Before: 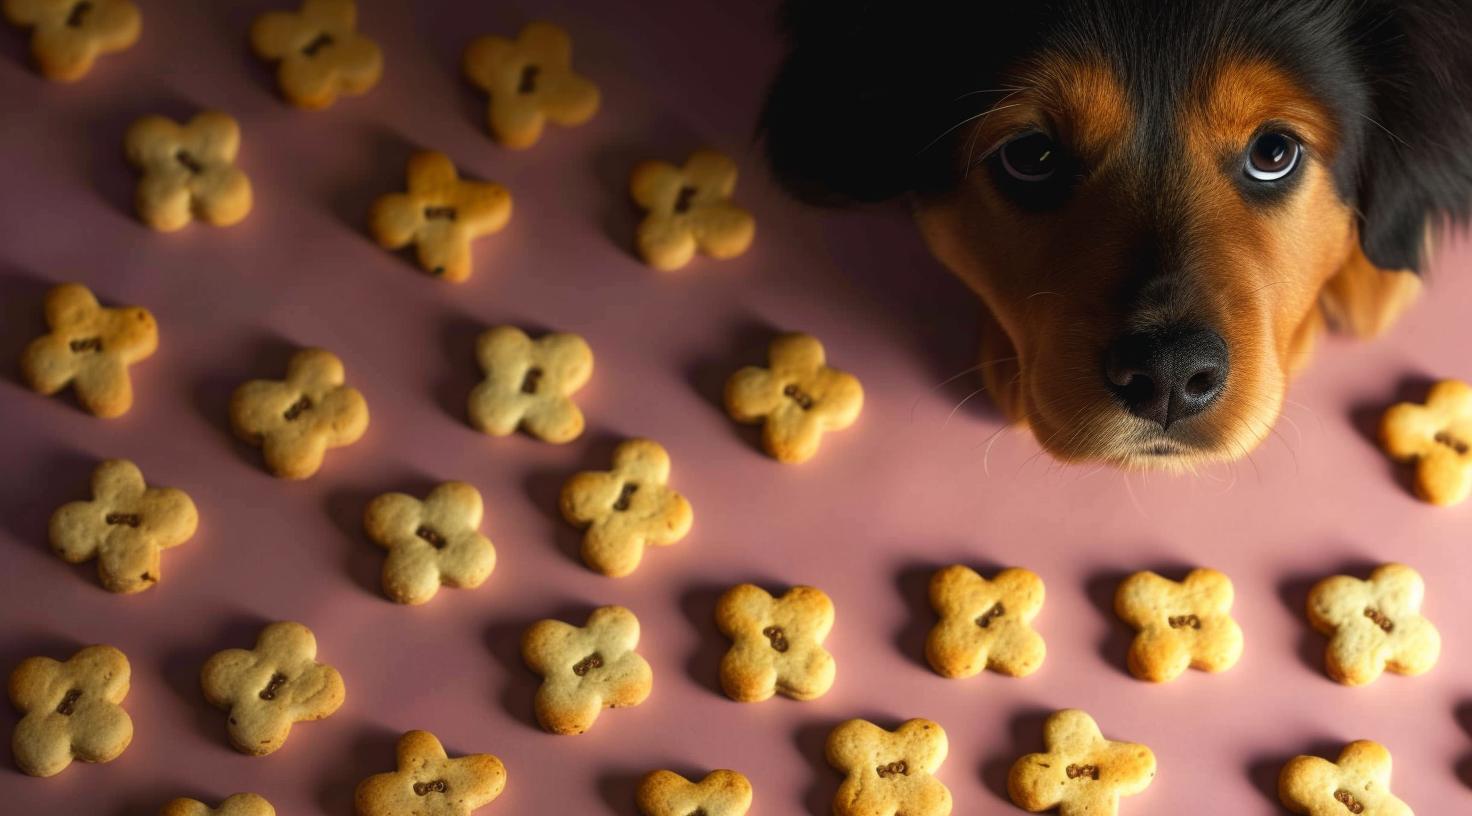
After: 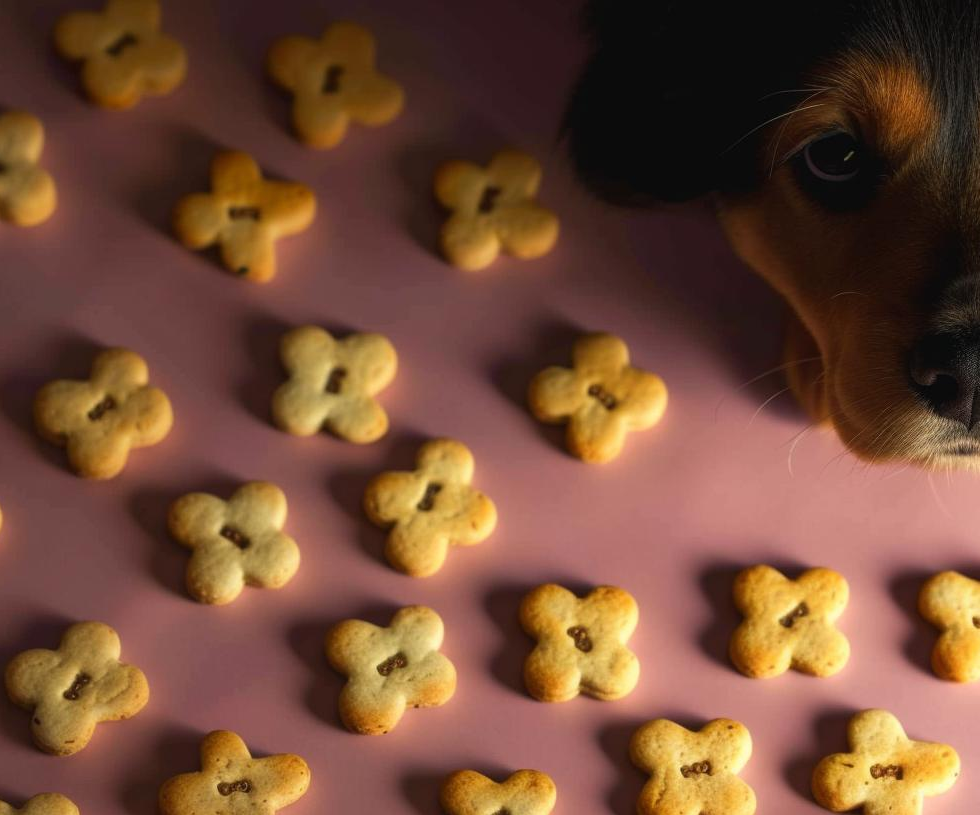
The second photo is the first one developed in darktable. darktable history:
crop and rotate: left 13.363%, right 20.056%
